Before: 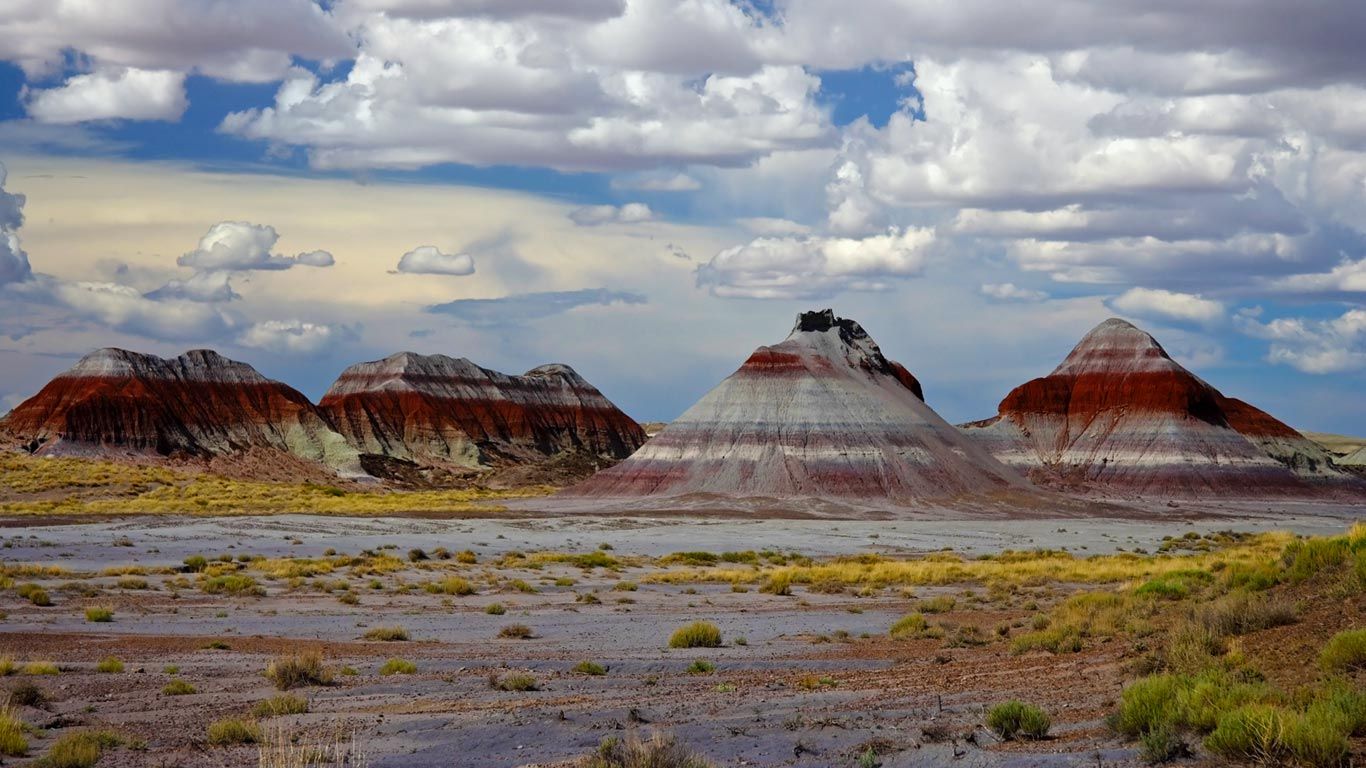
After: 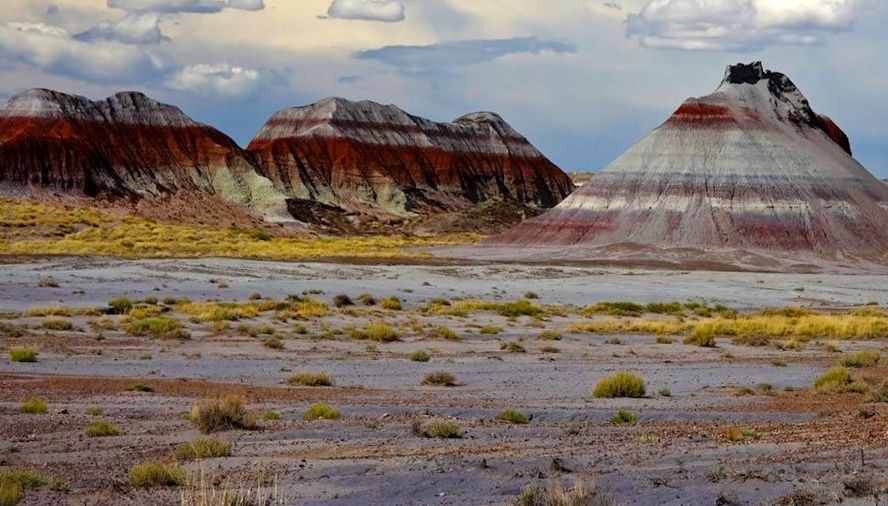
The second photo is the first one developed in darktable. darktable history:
exposure: black level correction 0.001, exposure 0.192 EV, compensate highlight preservation false
crop and rotate: angle -0.957°, left 3.992%, top 32.087%, right 29.012%
